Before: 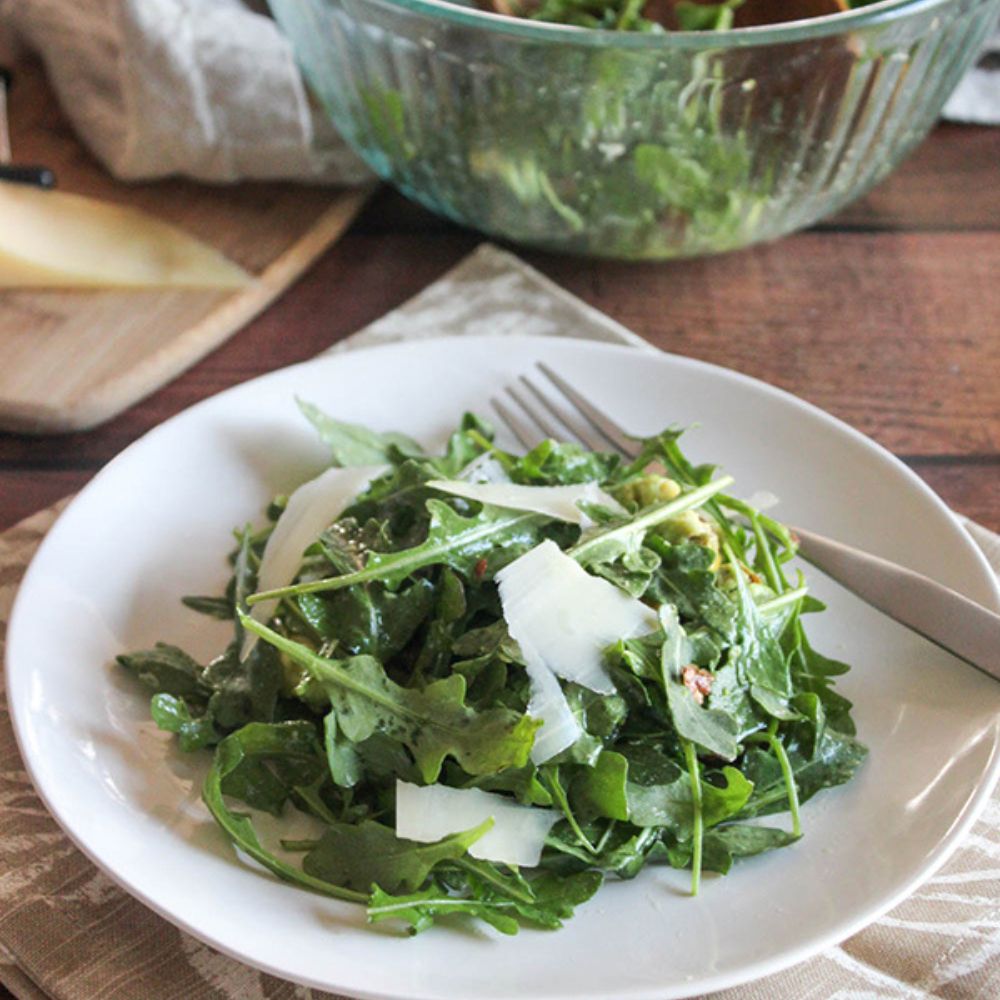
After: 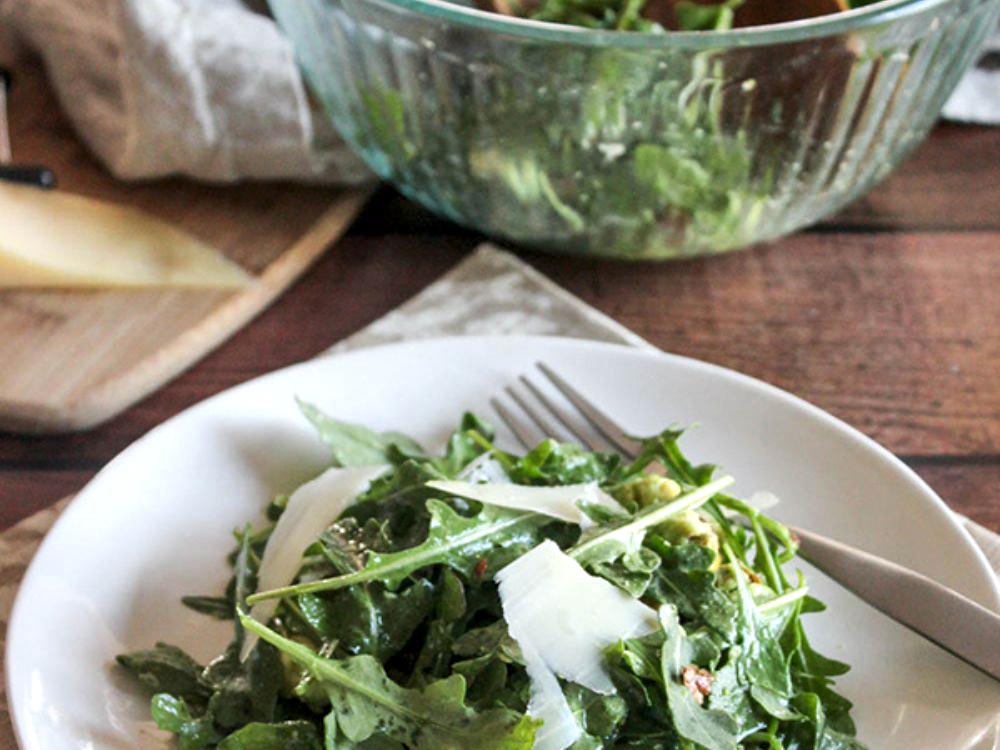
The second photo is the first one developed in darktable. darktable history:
crop: bottom 24.988%
local contrast: mode bilateral grid, contrast 25, coarseness 60, detail 151%, midtone range 0.2
